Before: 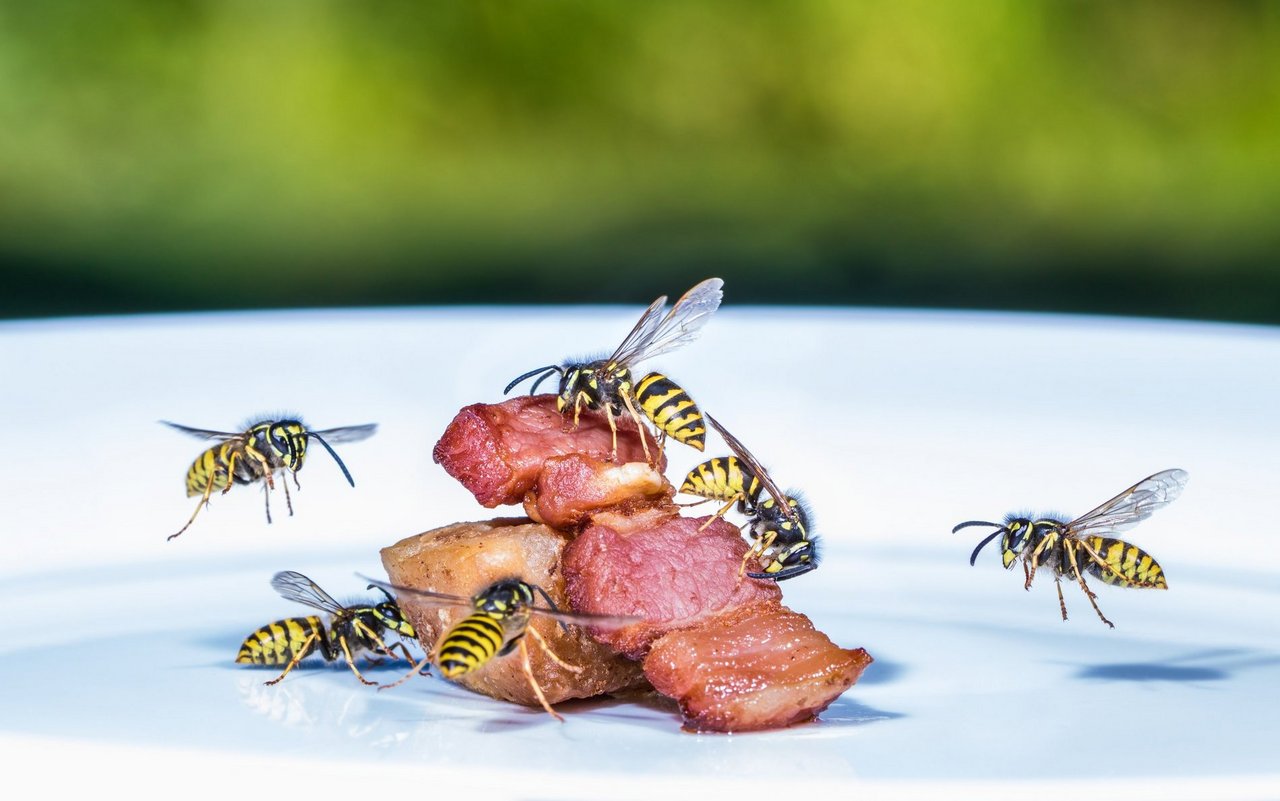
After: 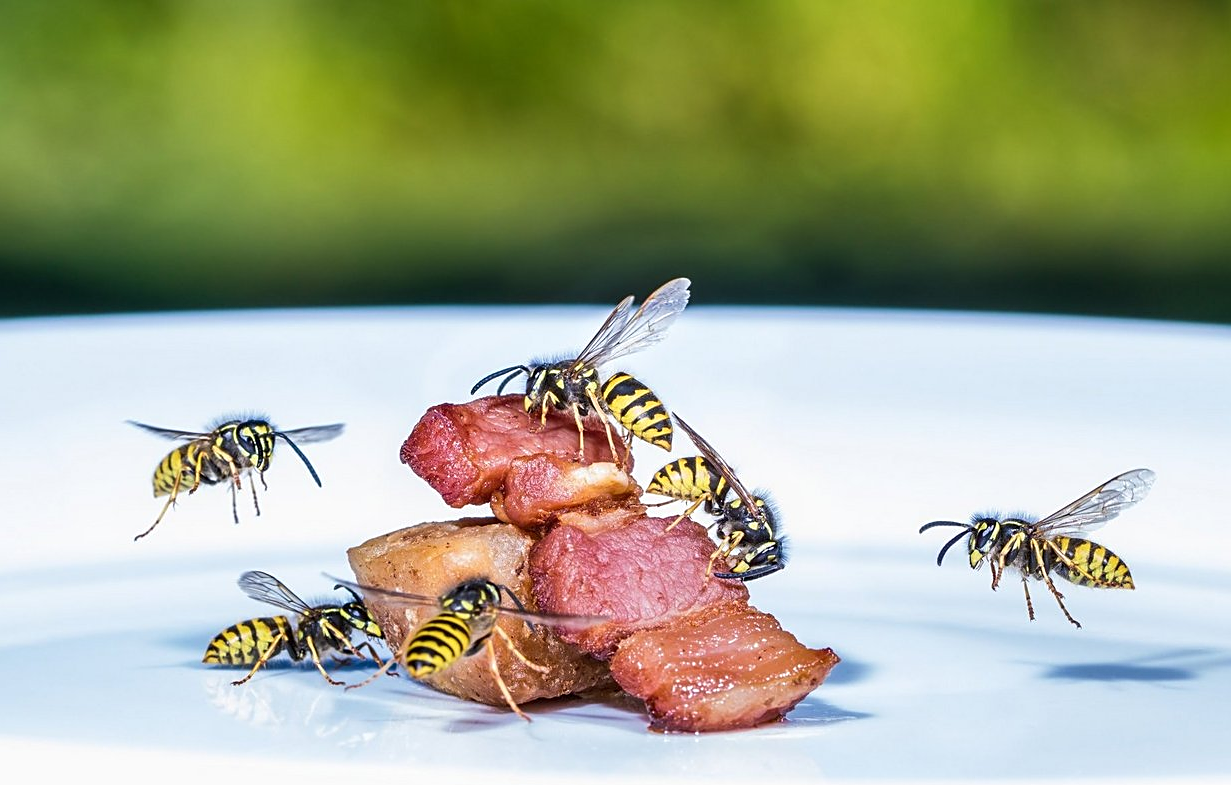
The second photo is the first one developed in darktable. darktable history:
sharpen: on, module defaults
crop and rotate: left 2.609%, right 1.175%, bottom 1.955%
